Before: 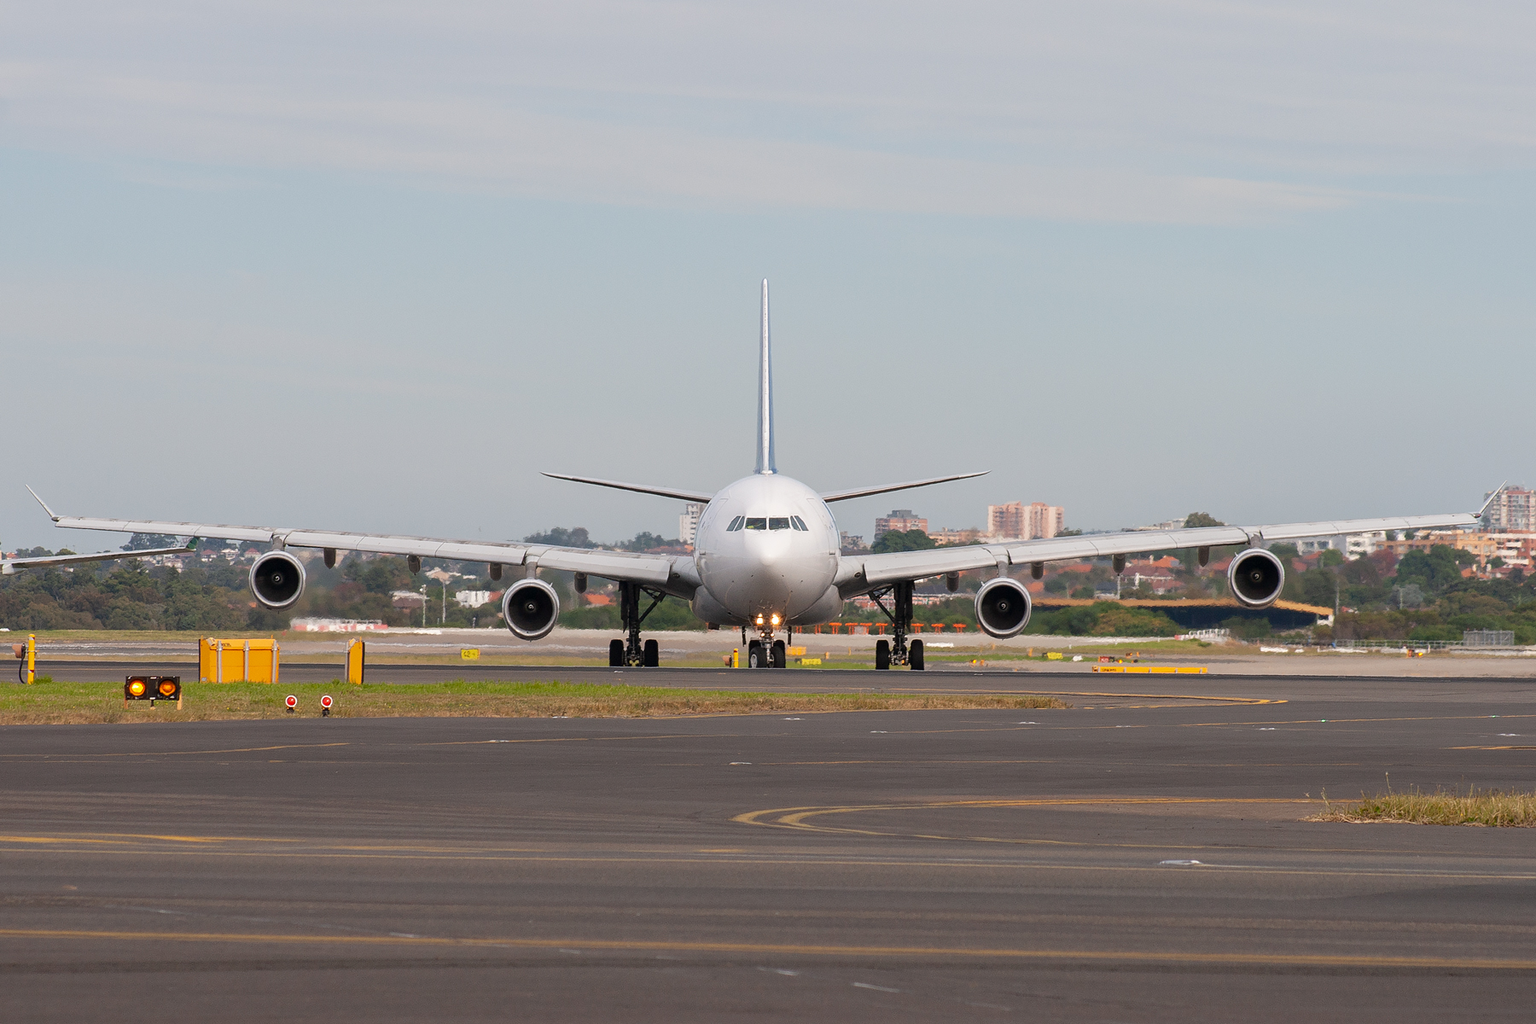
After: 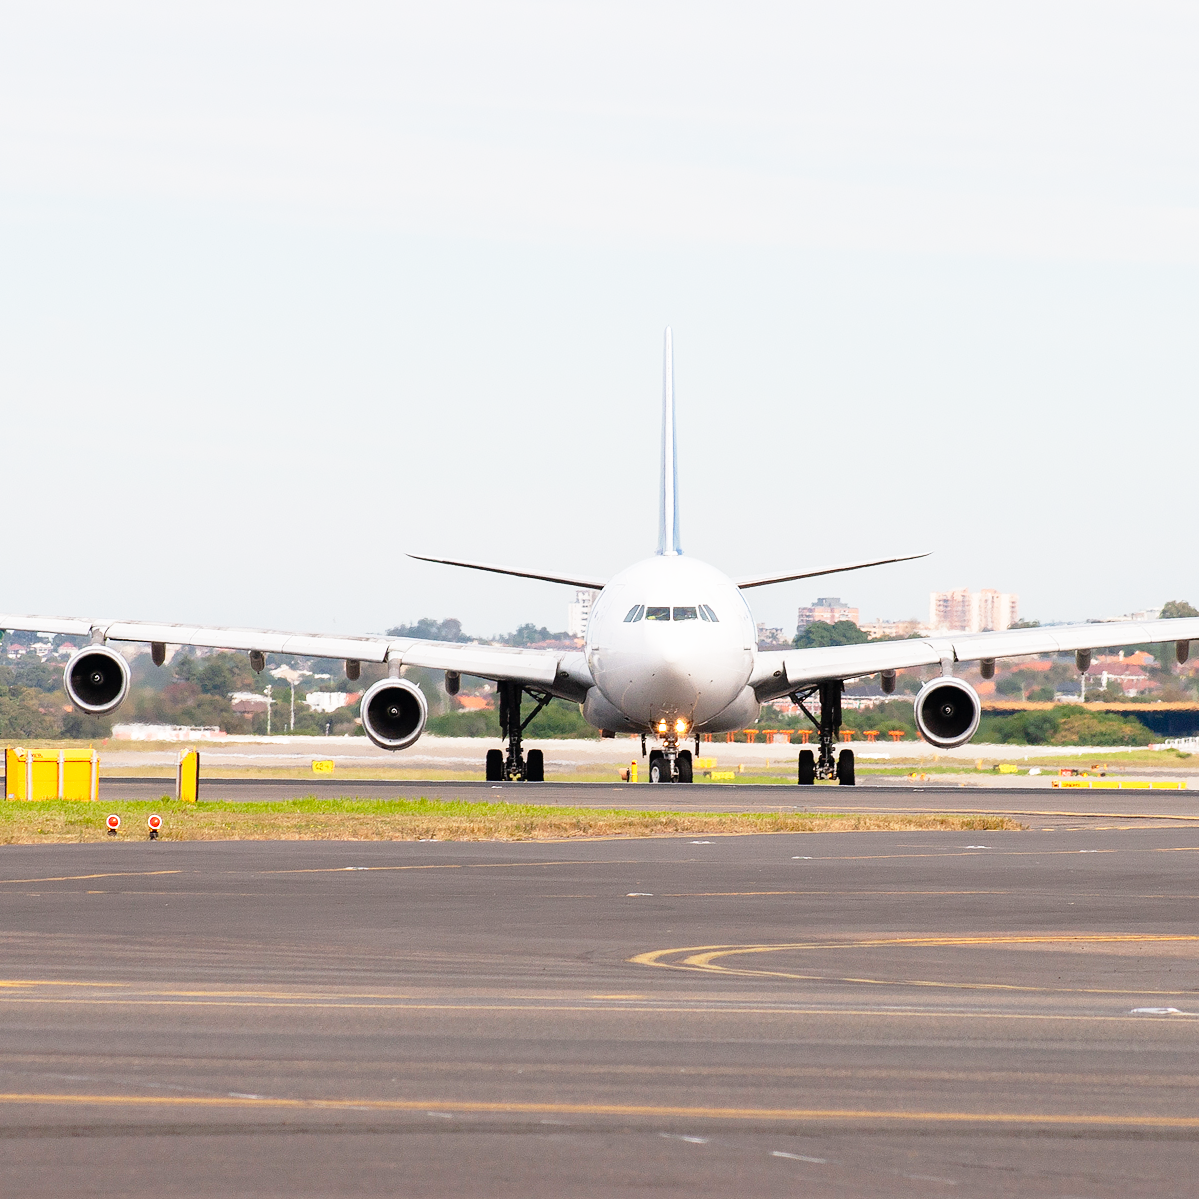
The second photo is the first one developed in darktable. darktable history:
crop and rotate: left 12.673%, right 20.66%
base curve: curves: ch0 [(0, 0) (0.012, 0.01) (0.073, 0.168) (0.31, 0.711) (0.645, 0.957) (1, 1)], preserve colors none
